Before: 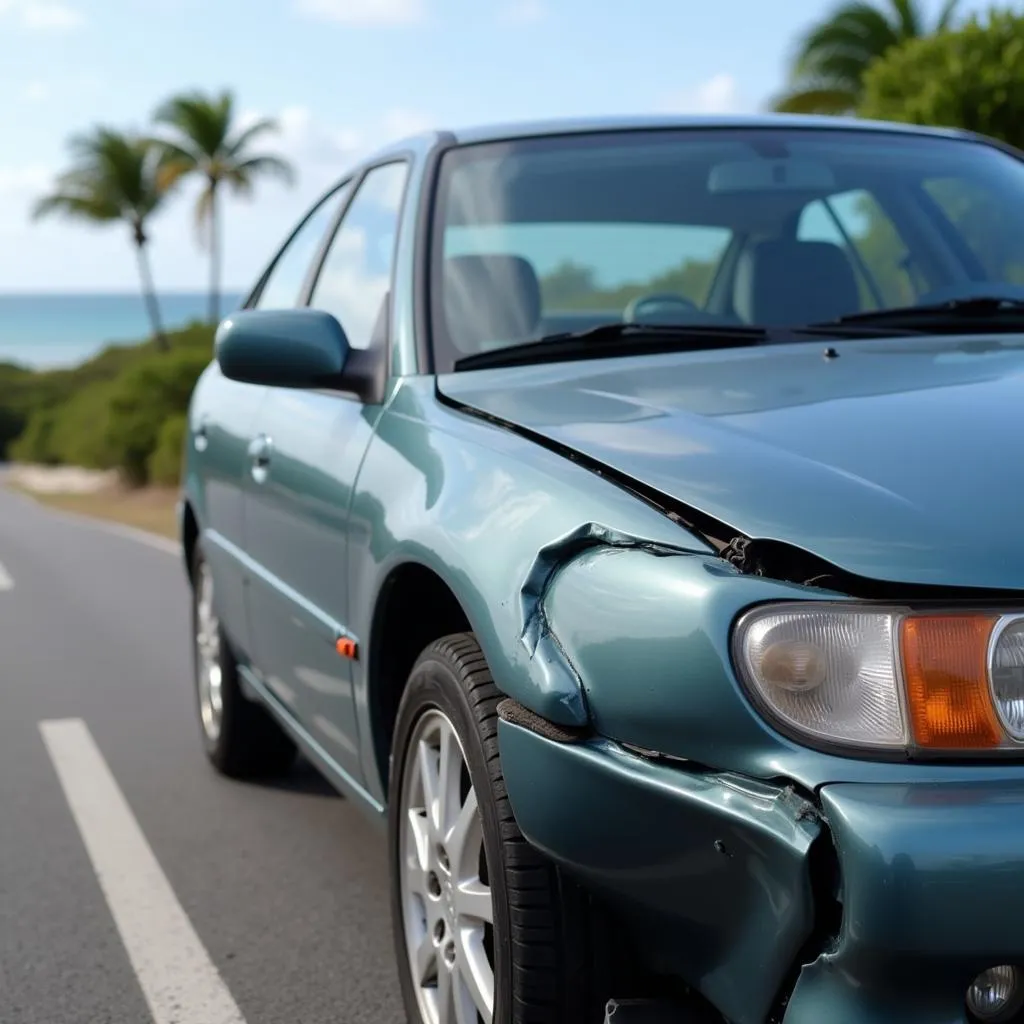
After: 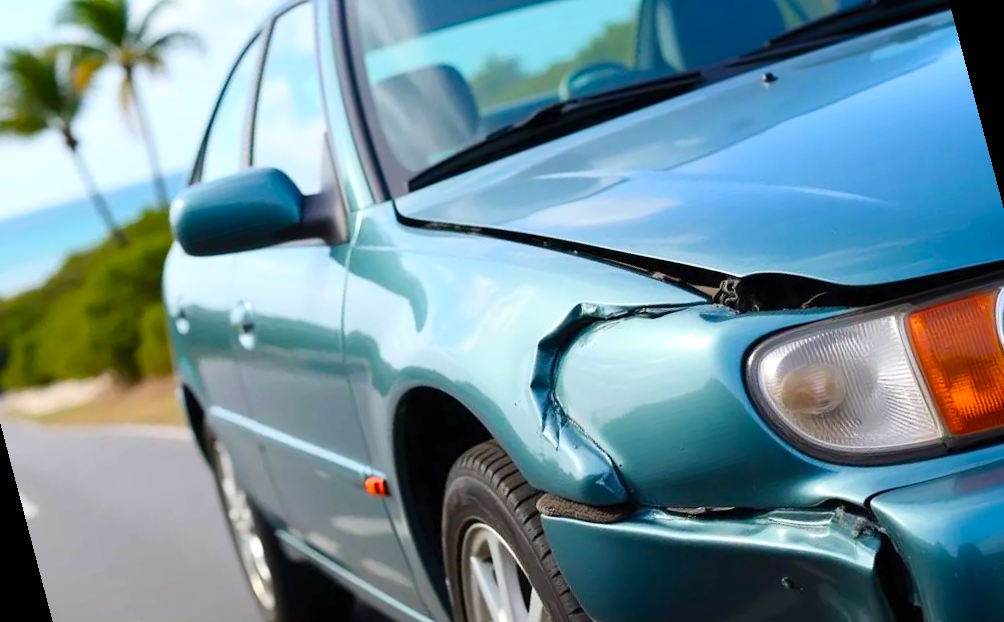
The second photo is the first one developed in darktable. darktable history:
color balance rgb: linear chroma grading › global chroma 8.12%, perceptual saturation grading › global saturation 9.07%, perceptual saturation grading › highlights -13.84%, perceptual saturation grading › mid-tones 14.88%, perceptual saturation grading › shadows 22.8%, perceptual brilliance grading › highlights 2.61%, global vibrance 12.07%
contrast brightness saturation: contrast 0.2, brightness 0.16, saturation 0.22
rotate and perspective: rotation -14.8°, crop left 0.1, crop right 0.903, crop top 0.25, crop bottom 0.748
